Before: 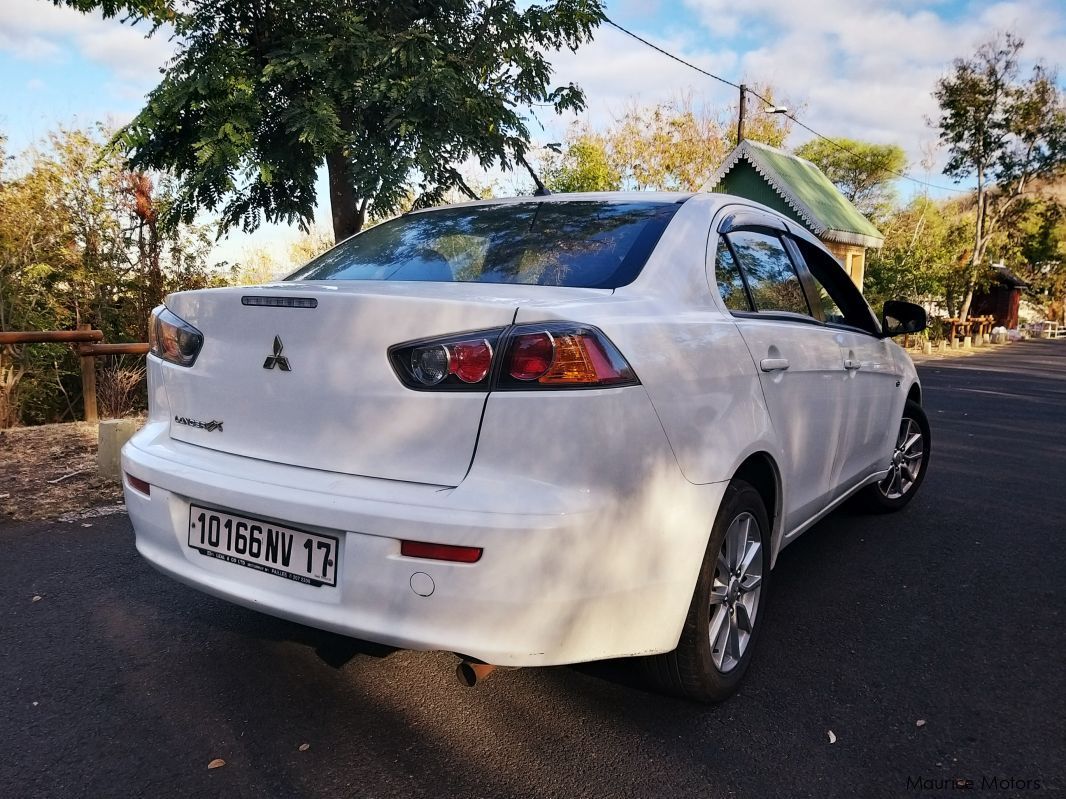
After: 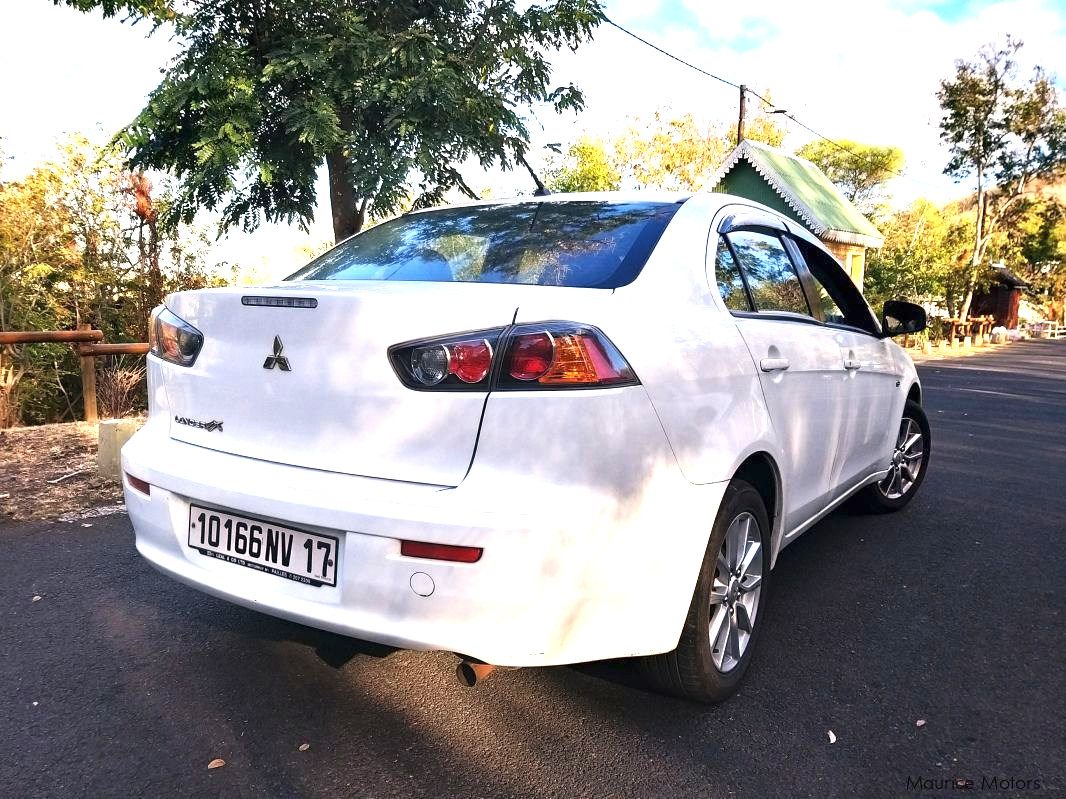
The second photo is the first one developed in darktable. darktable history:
tone equalizer: on, module defaults
exposure: black level correction 0, exposure 1.2 EV, compensate exposure bias true, compensate highlight preservation false
